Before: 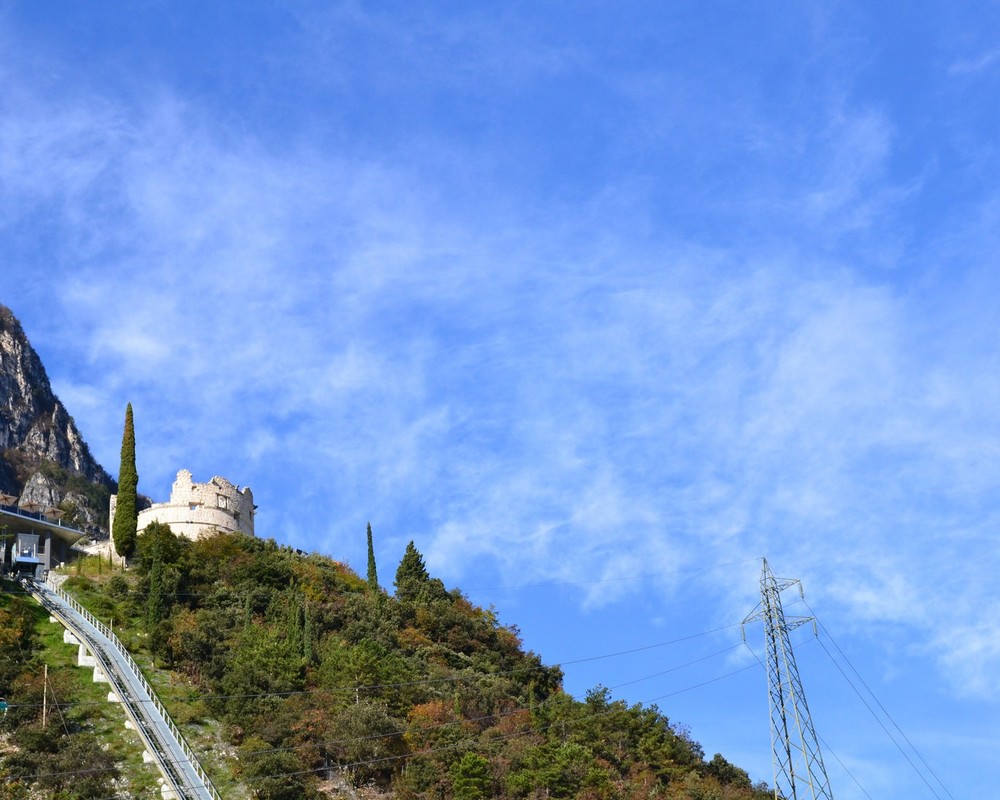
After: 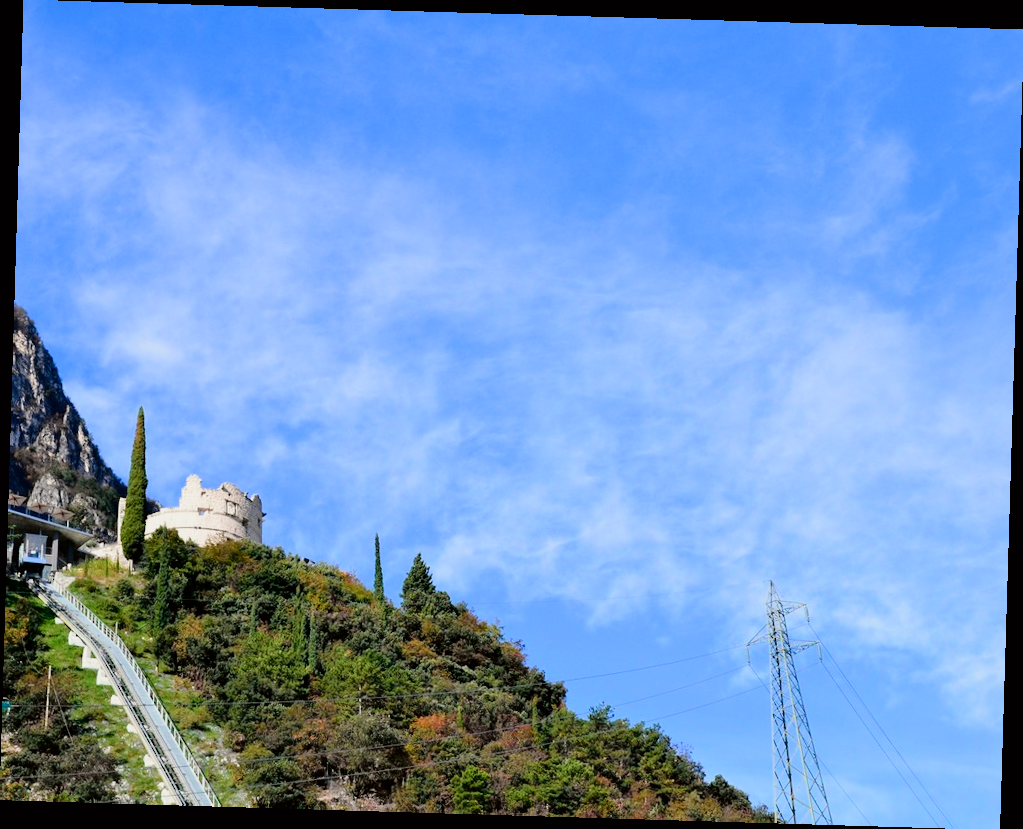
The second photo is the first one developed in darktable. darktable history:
tone curve: curves: ch0 [(0, 0) (0.068, 0.031) (0.183, 0.13) (0.341, 0.319) (0.547, 0.545) (0.828, 0.817) (1, 0.968)]; ch1 [(0, 0) (0.23, 0.166) (0.34, 0.308) (0.371, 0.337) (0.429, 0.408) (0.477, 0.466) (0.499, 0.5) (0.529, 0.528) (0.559, 0.578) (0.743, 0.798) (1, 1)]; ch2 [(0, 0) (0.431, 0.419) (0.495, 0.502) (0.524, 0.525) (0.568, 0.543) (0.6, 0.597) (0.634, 0.644) (0.728, 0.722) (1, 1)], color space Lab, independent channels, preserve colors none
filmic rgb: black relative exposure -5.83 EV, white relative exposure 3.4 EV, hardness 3.68
exposure: black level correction 0.001, exposure 0.5 EV, compensate exposure bias true, compensate highlight preservation false
rotate and perspective: rotation 1.72°, automatic cropping off
